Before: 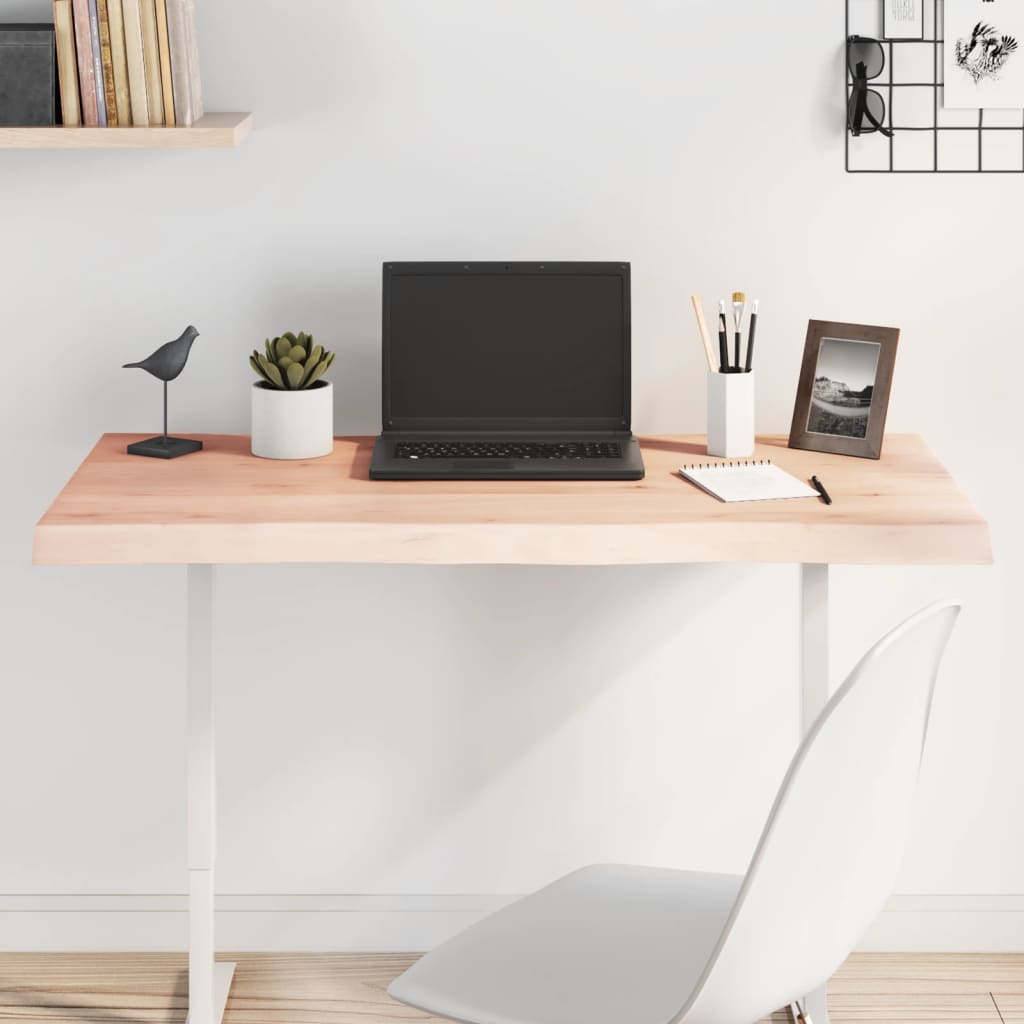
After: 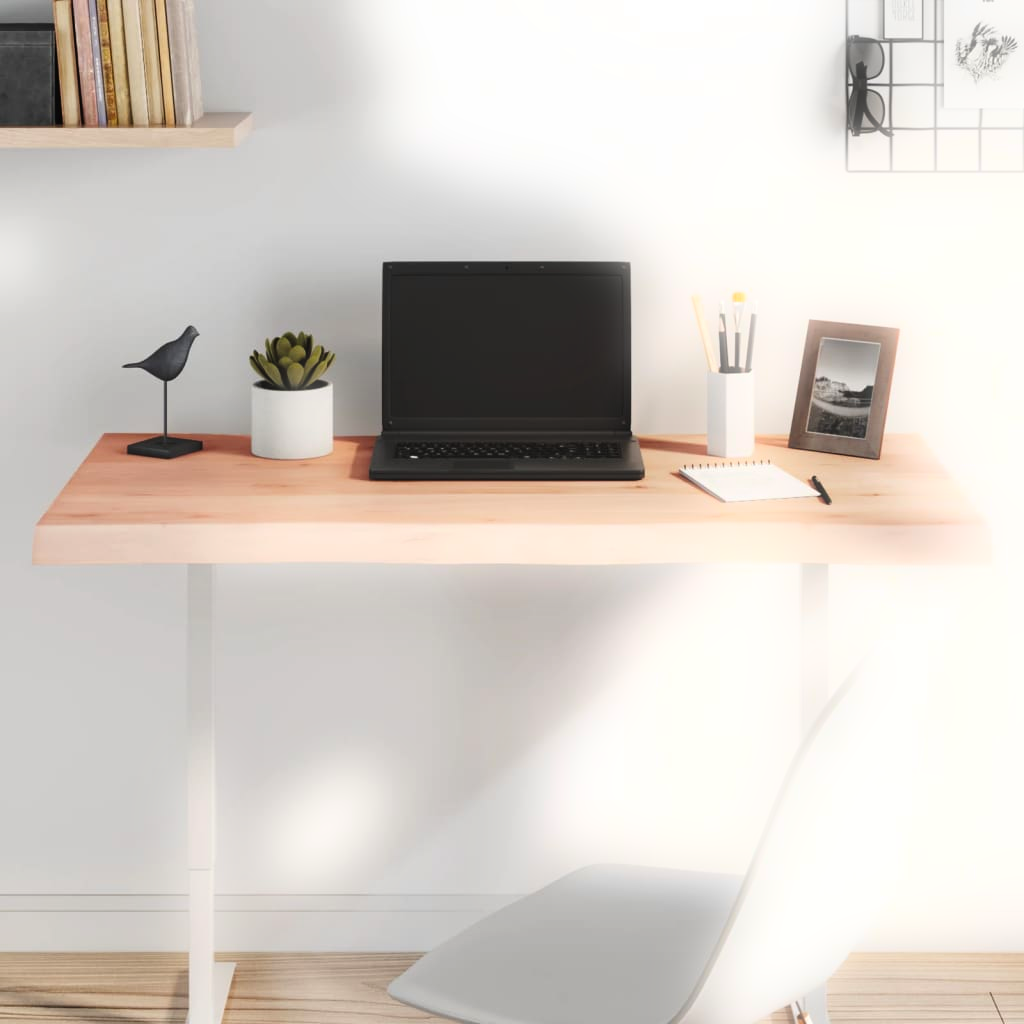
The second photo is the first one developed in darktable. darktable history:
bloom: size 5%, threshold 95%, strength 15%
color balance rgb: perceptual saturation grading › global saturation 10%, global vibrance 10%
tone curve: curves: ch0 [(0, 0) (0.003, 0.019) (0.011, 0.022) (0.025, 0.027) (0.044, 0.037) (0.069, 0.049) (0.1, 0.066) (0.136, 0.091) (0.177, 0.125) (0.224, 0.159) (0.277, 0.206) (0.335, 0.266) (0.399, 0.332) (0.468, 0.411) (0.543, 0.492) (0.623, 0.577) (0.709, 0.668) (0.801, 0.767) (0.898, 0.869) (1, 1)], preserve colors none
